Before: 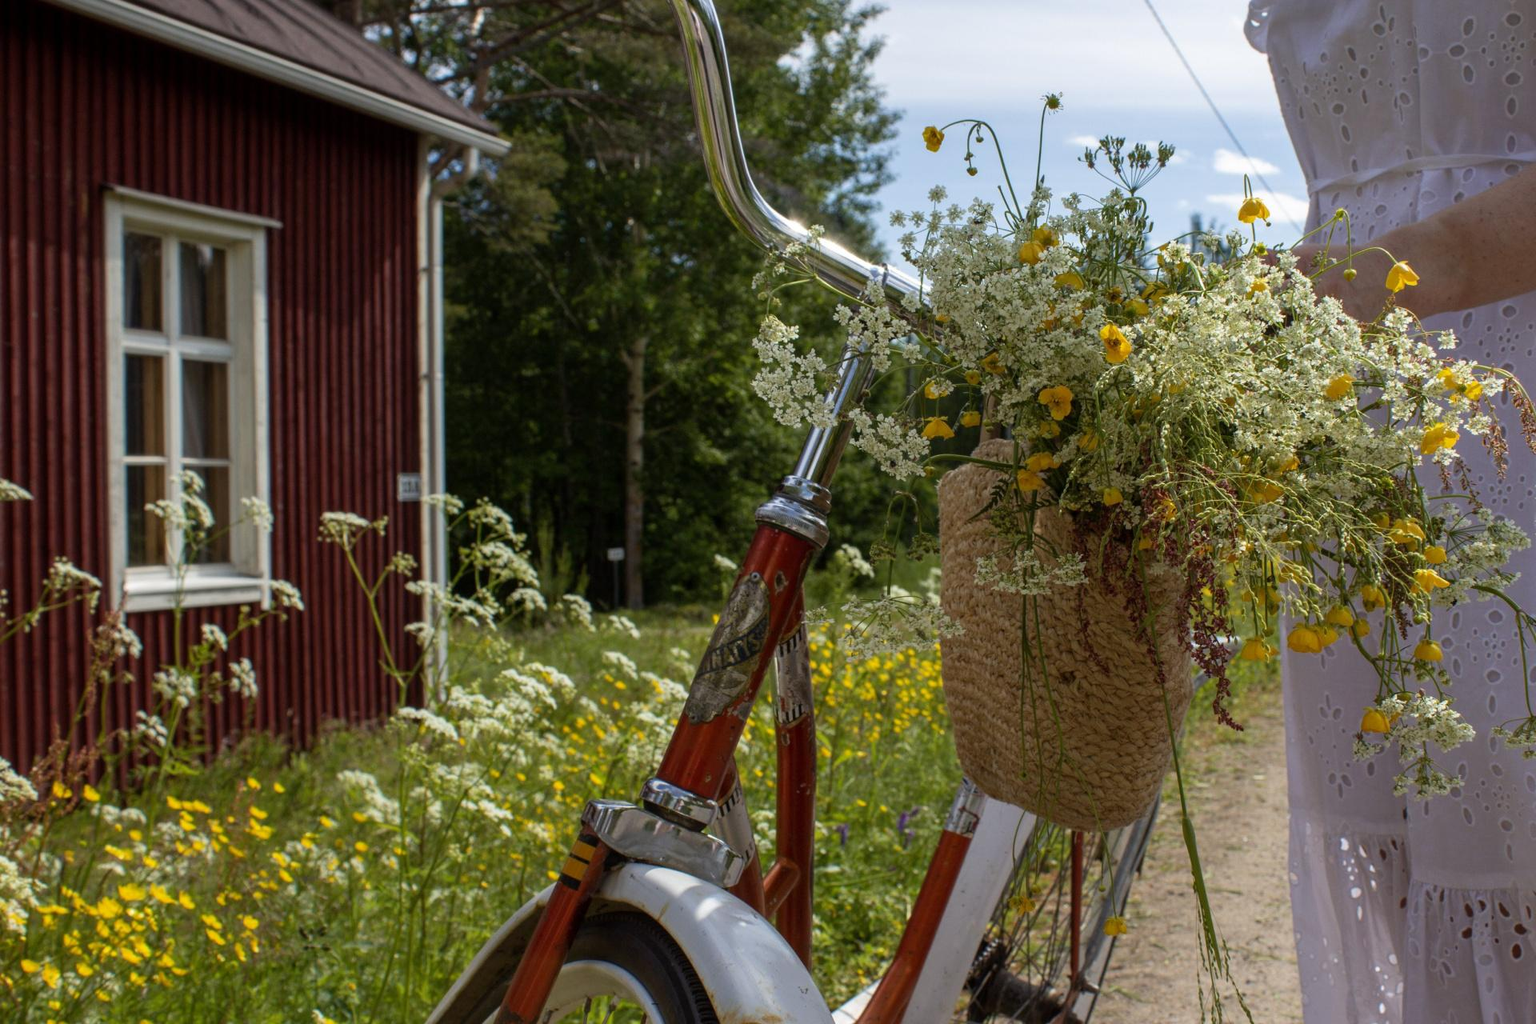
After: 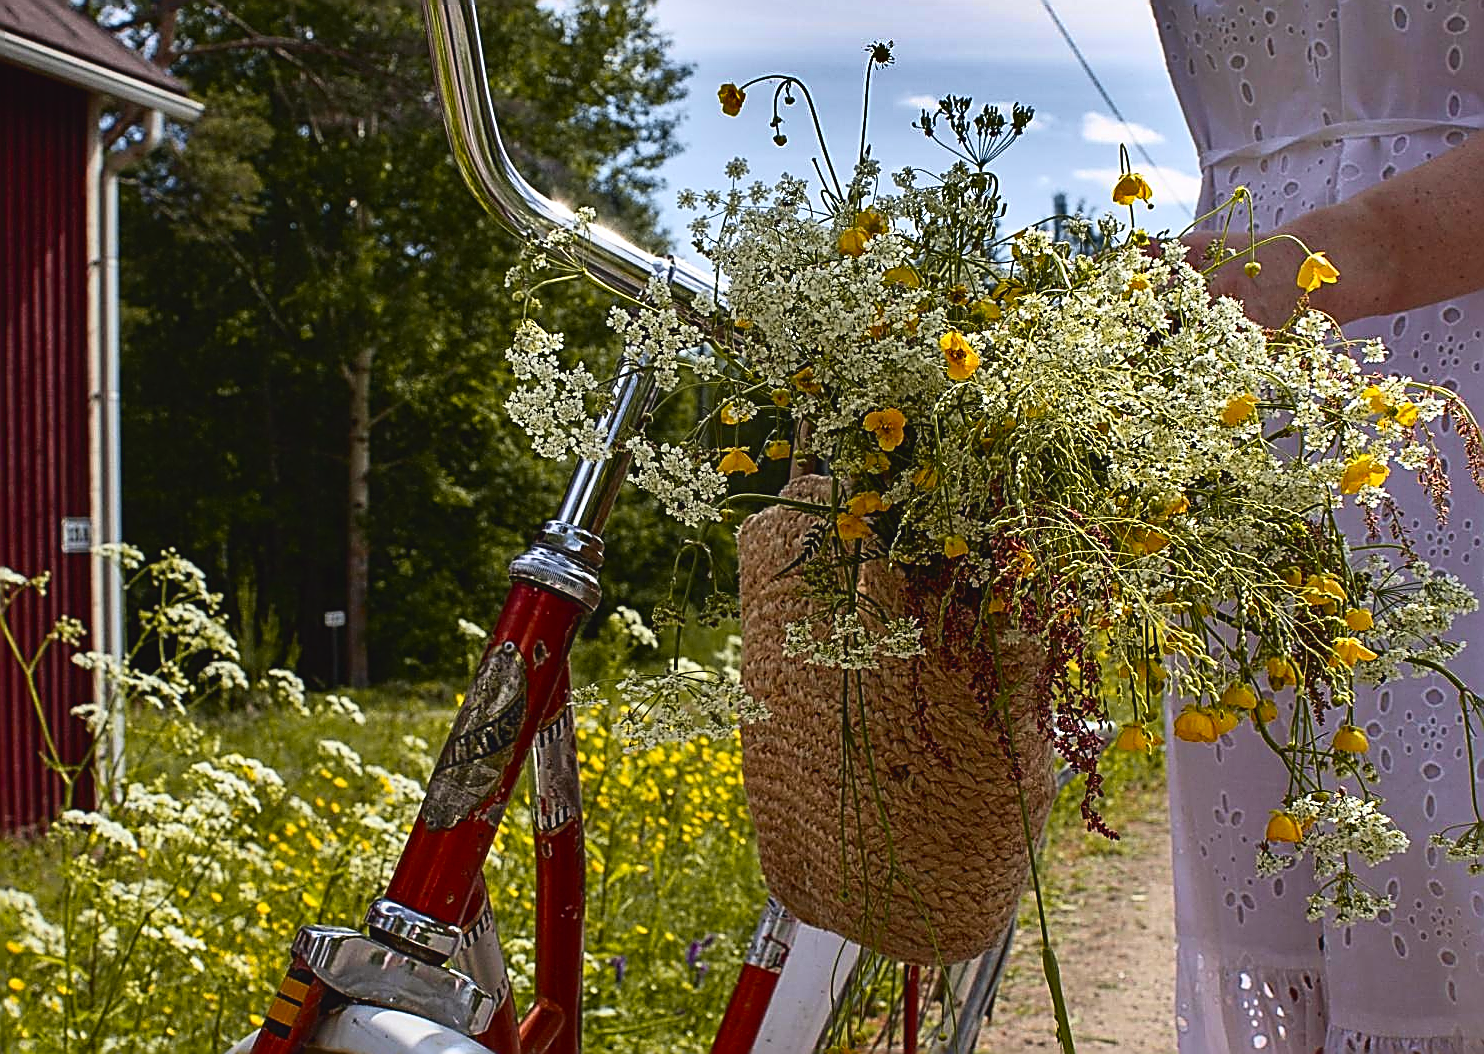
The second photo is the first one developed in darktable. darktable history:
tone curve: curves: ch0 [(0, 0.036) (0.119, 0.115) (0.461, 0.479) (0.715, 0.767) (0.817, 0.865) (1, 0.998)]; ch1 [(0, 0) (0.377, 0.416) (0.44, 0.461) (0.487, 0.49) (0.514, 0.525) (0.538, 0.561) (0.67, 0.713) (1, 1)]; ch2 [(0, 0) (0.38, 0.405) (0.463, 0.445) (0.492, 0.486) (0.529, 0.533) (0.578, 0.59) (0.653, 0.698) (1, 1)], color space Lab, independent channels, preserve colors none
base curve: preserve colors none
contrast brightness saturation: contrast 0.104, brightness 0.01, saturation 0.024
sharpen: amount 1.859
shadows and highlights: shadows 20.77, highlights -82.21, soften with gaussian
crop: left 22.679%, top 5.841%, bottom 11.754%
exposure: exposure -0.011 EV, compensate highlight preservation false
